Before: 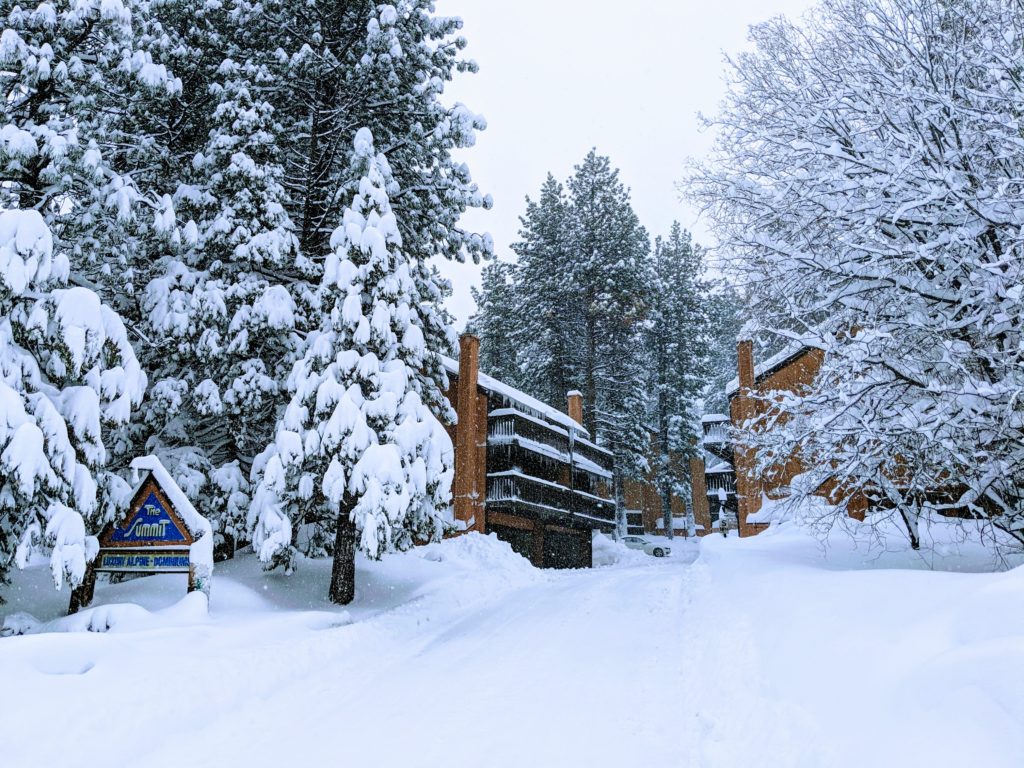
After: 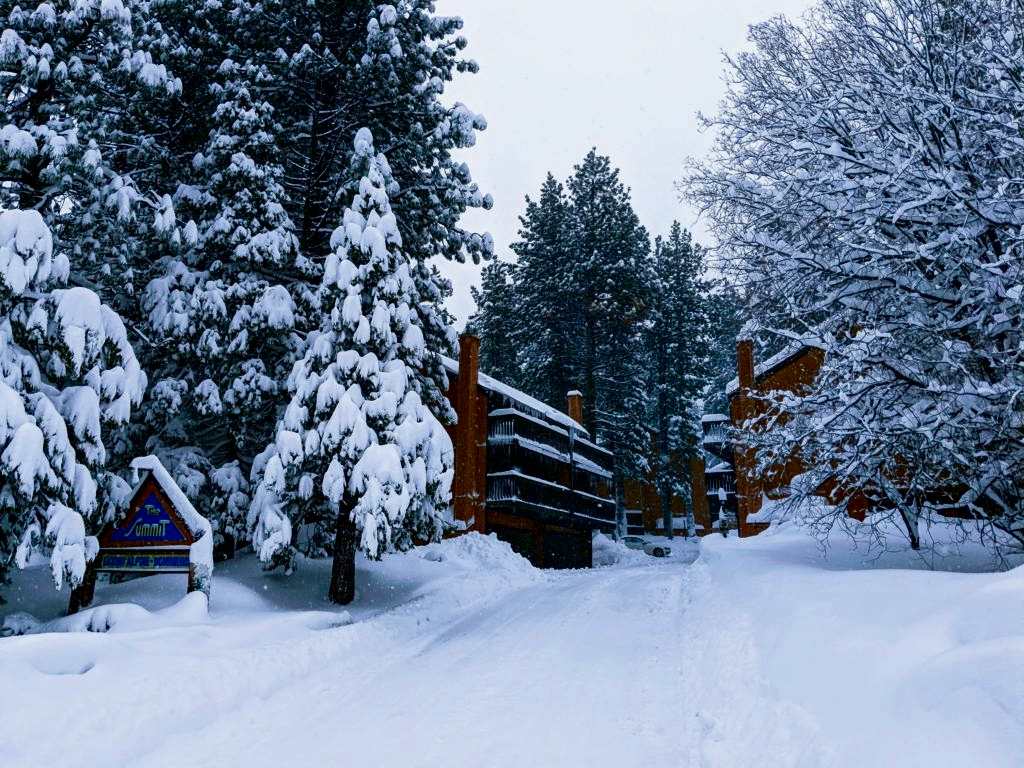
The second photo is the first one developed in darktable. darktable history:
contrast brightness saturation: contrast 0.085, brightness -0.603, saturation 0.174
